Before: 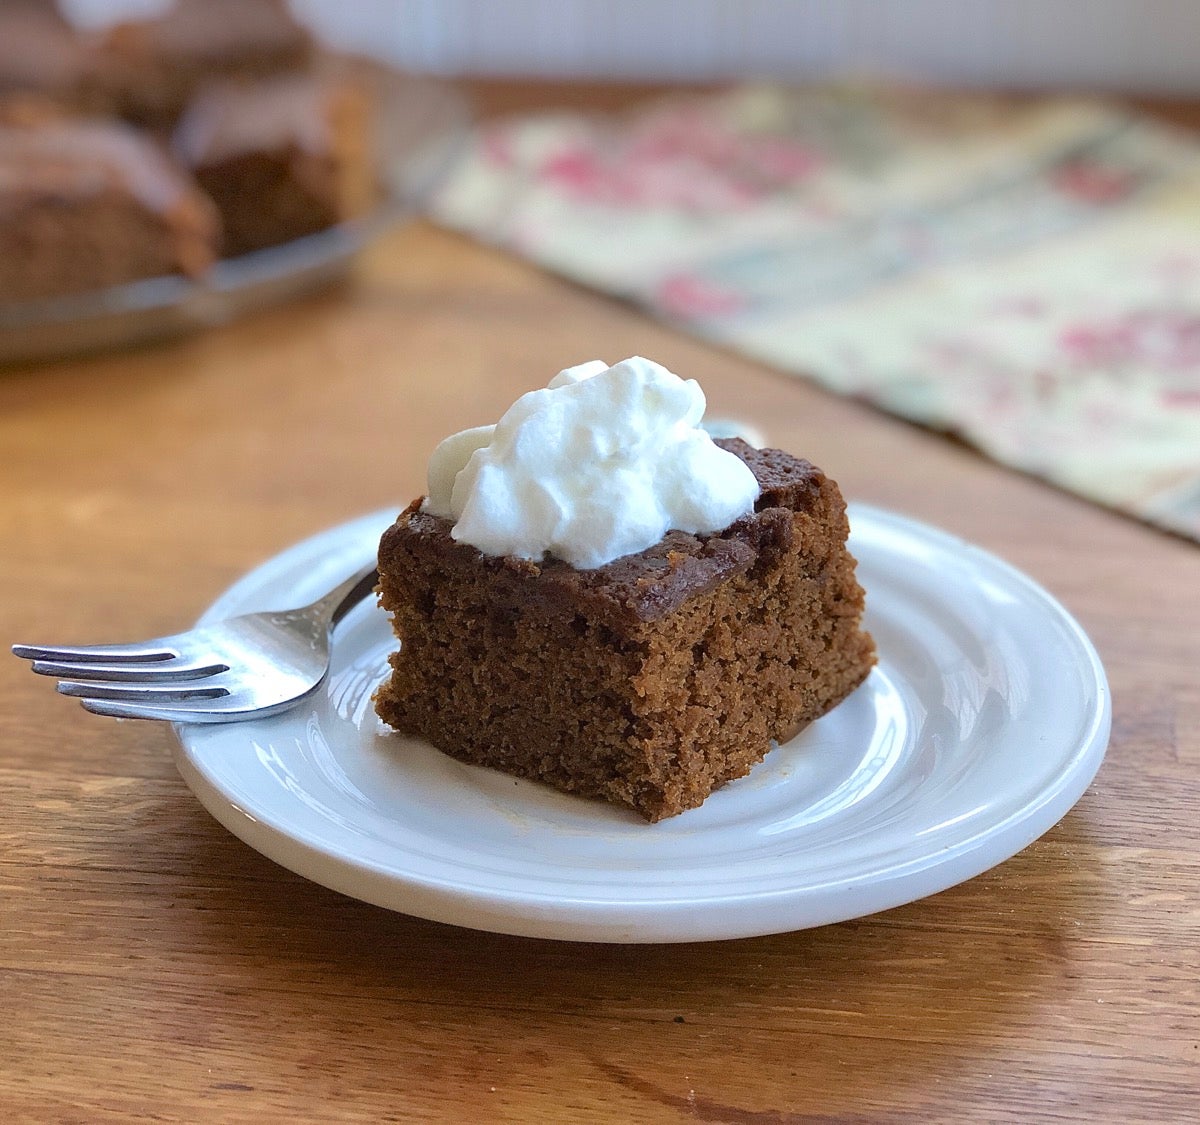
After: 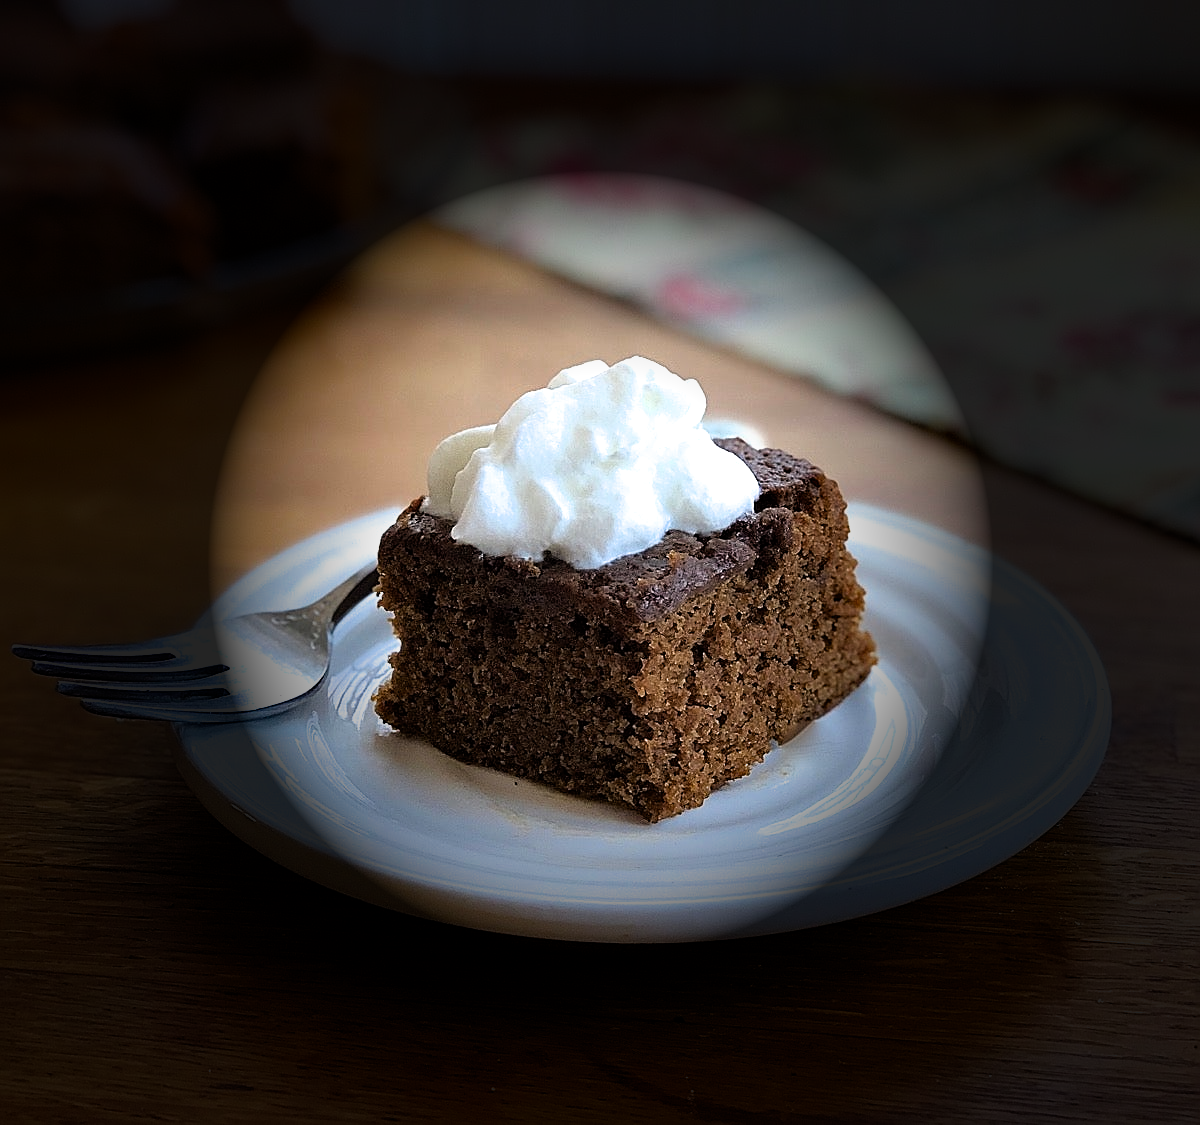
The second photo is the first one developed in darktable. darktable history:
vignetting: fall-off start 31.34%, fall-off radius 34.15%, brightness -0.982, saturation 0.492
sharpen: on, module defaults
filmic rgb: black relative exposure -8.3 EV, white relative exposure 2.2 EV, target white luminance 99.891%, hardness 7.19, latitude 74.27%, contrast 1.314, highlights saturation mix -1.66%, shadows ↔ highlights balance 30.44%
